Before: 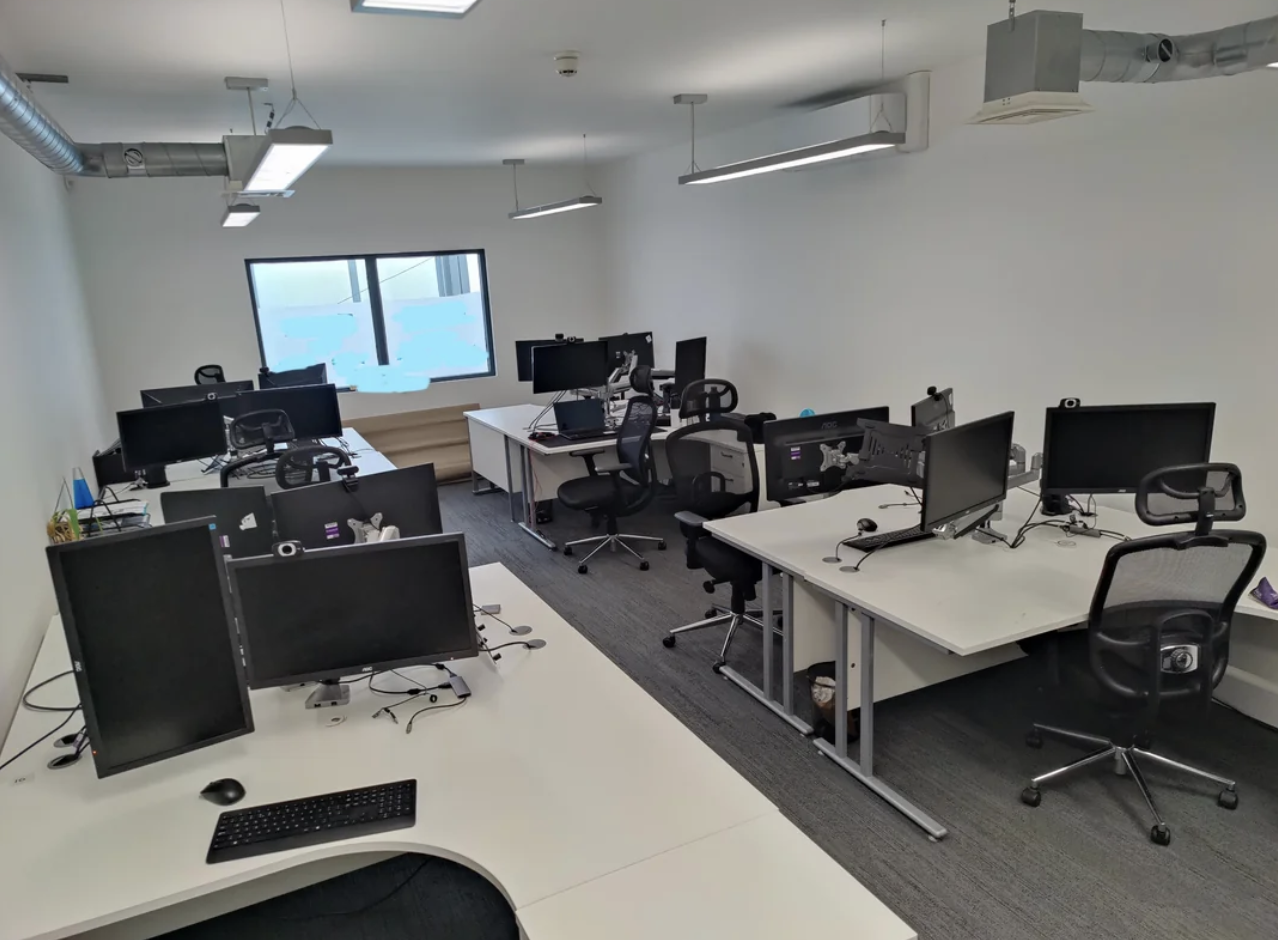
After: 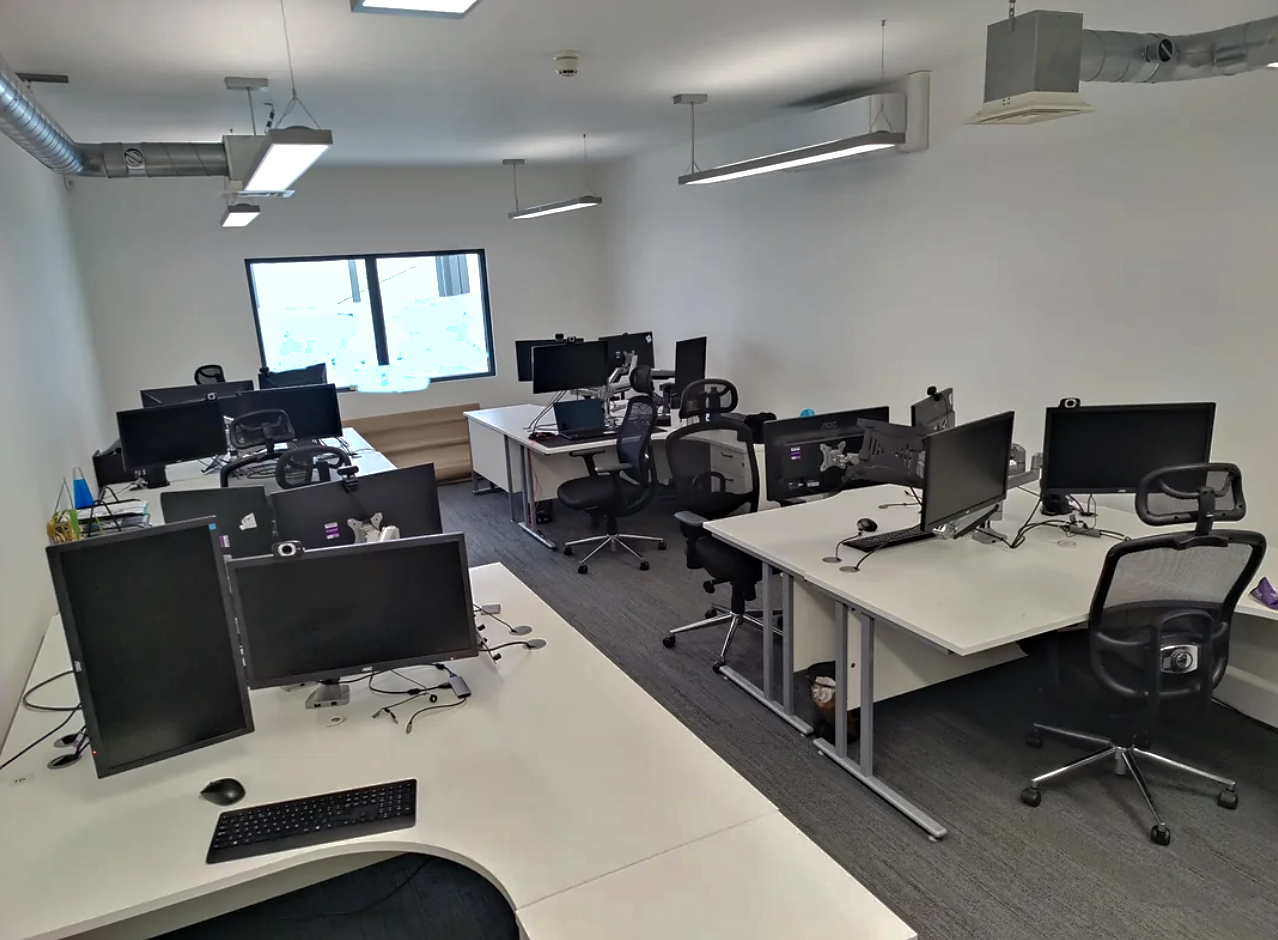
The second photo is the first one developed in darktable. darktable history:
sharpen: radius 1.041
contrast brightness saturation: saturation -0.021
shadows and highlights: shadows 40.02, highlights -59.78
color balance rgb: shadows lift › luminance -10.273%, perceptual saturation grading › global saturation 20%, perceptual saturation grading › highlights -25.699%, perceptual saturation grading › shadows 25.762%, perceptual brilliance grading › global brilliance 15.604%, perceptual brilliance grading › shadows -34.219%
